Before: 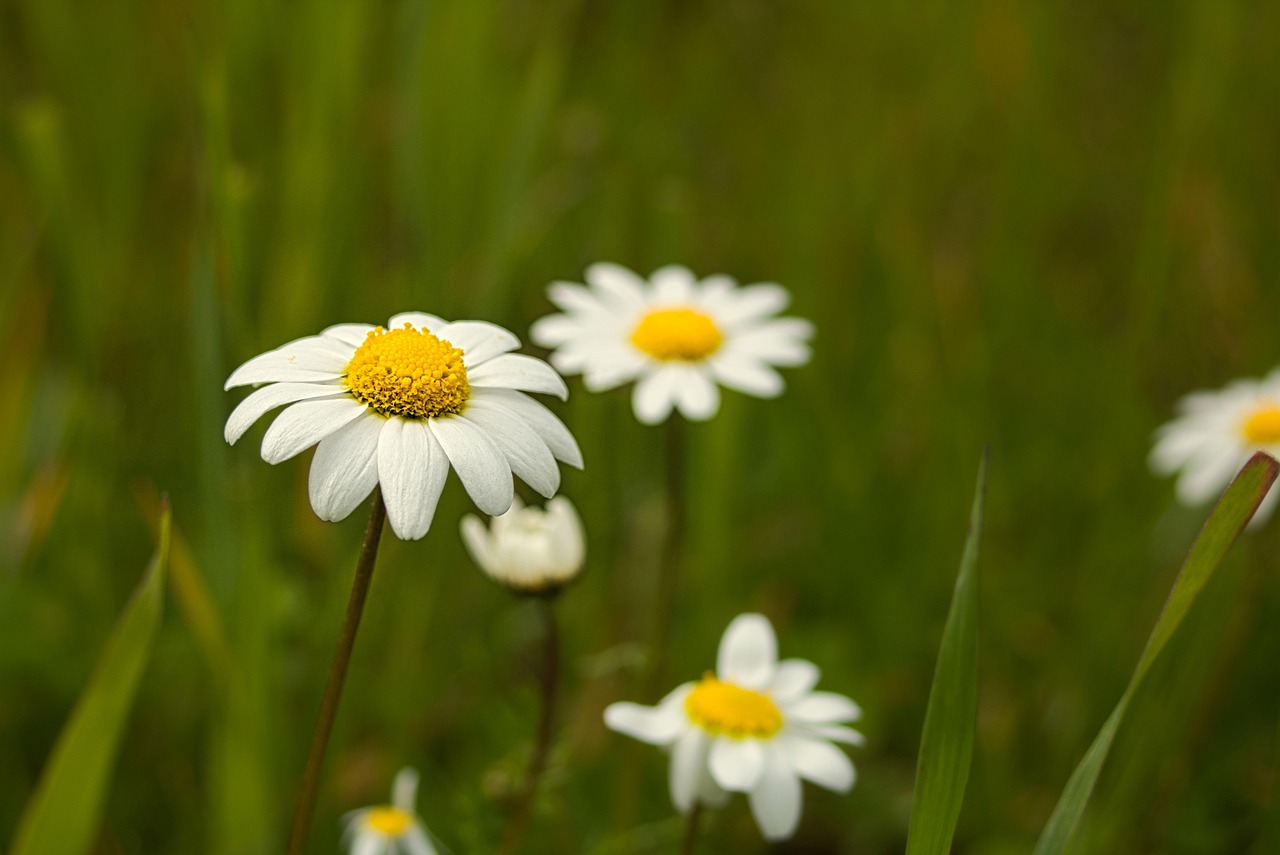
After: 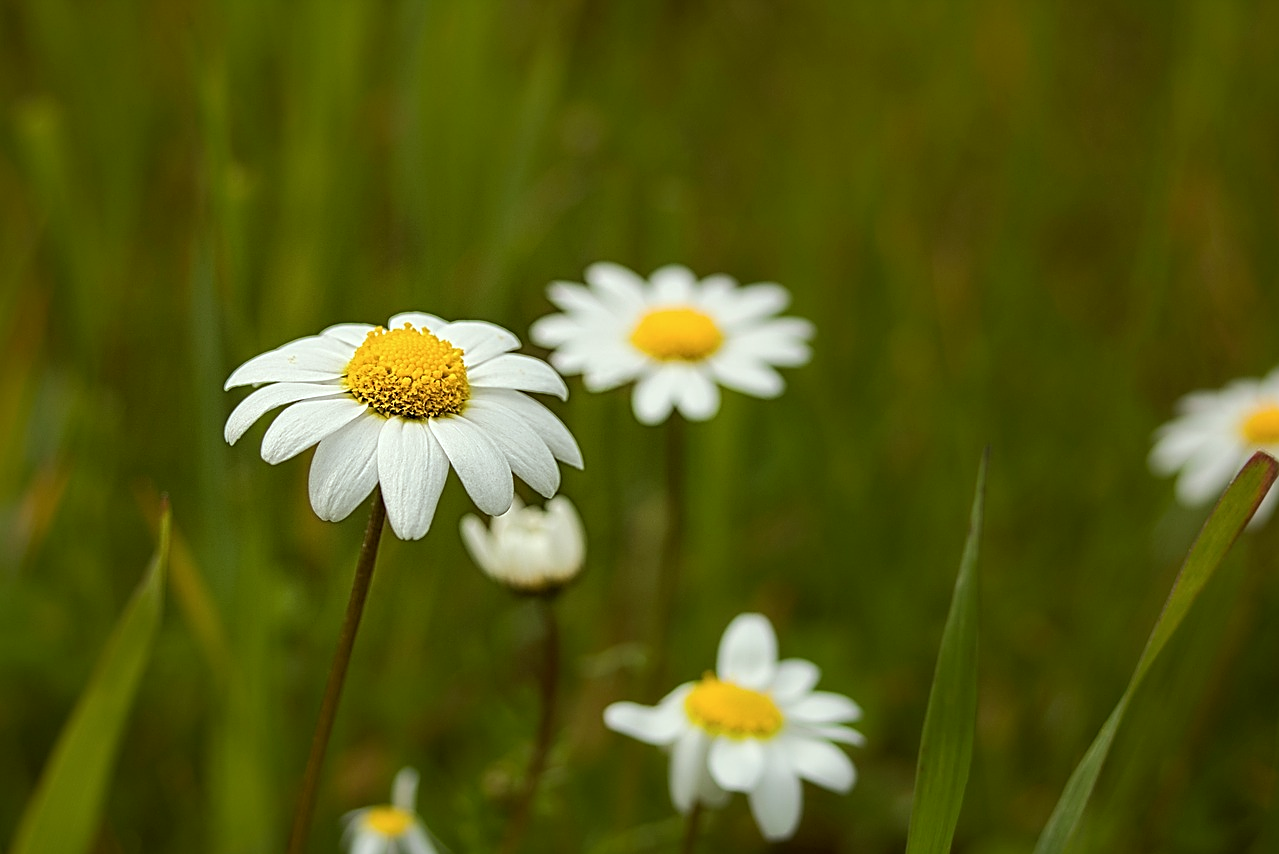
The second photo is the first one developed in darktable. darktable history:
color correction: highlights a* -3.28, highlights b* -6.24, shadows a* 3.1, shadows b* 5.19
sharpen: on, module defaults
